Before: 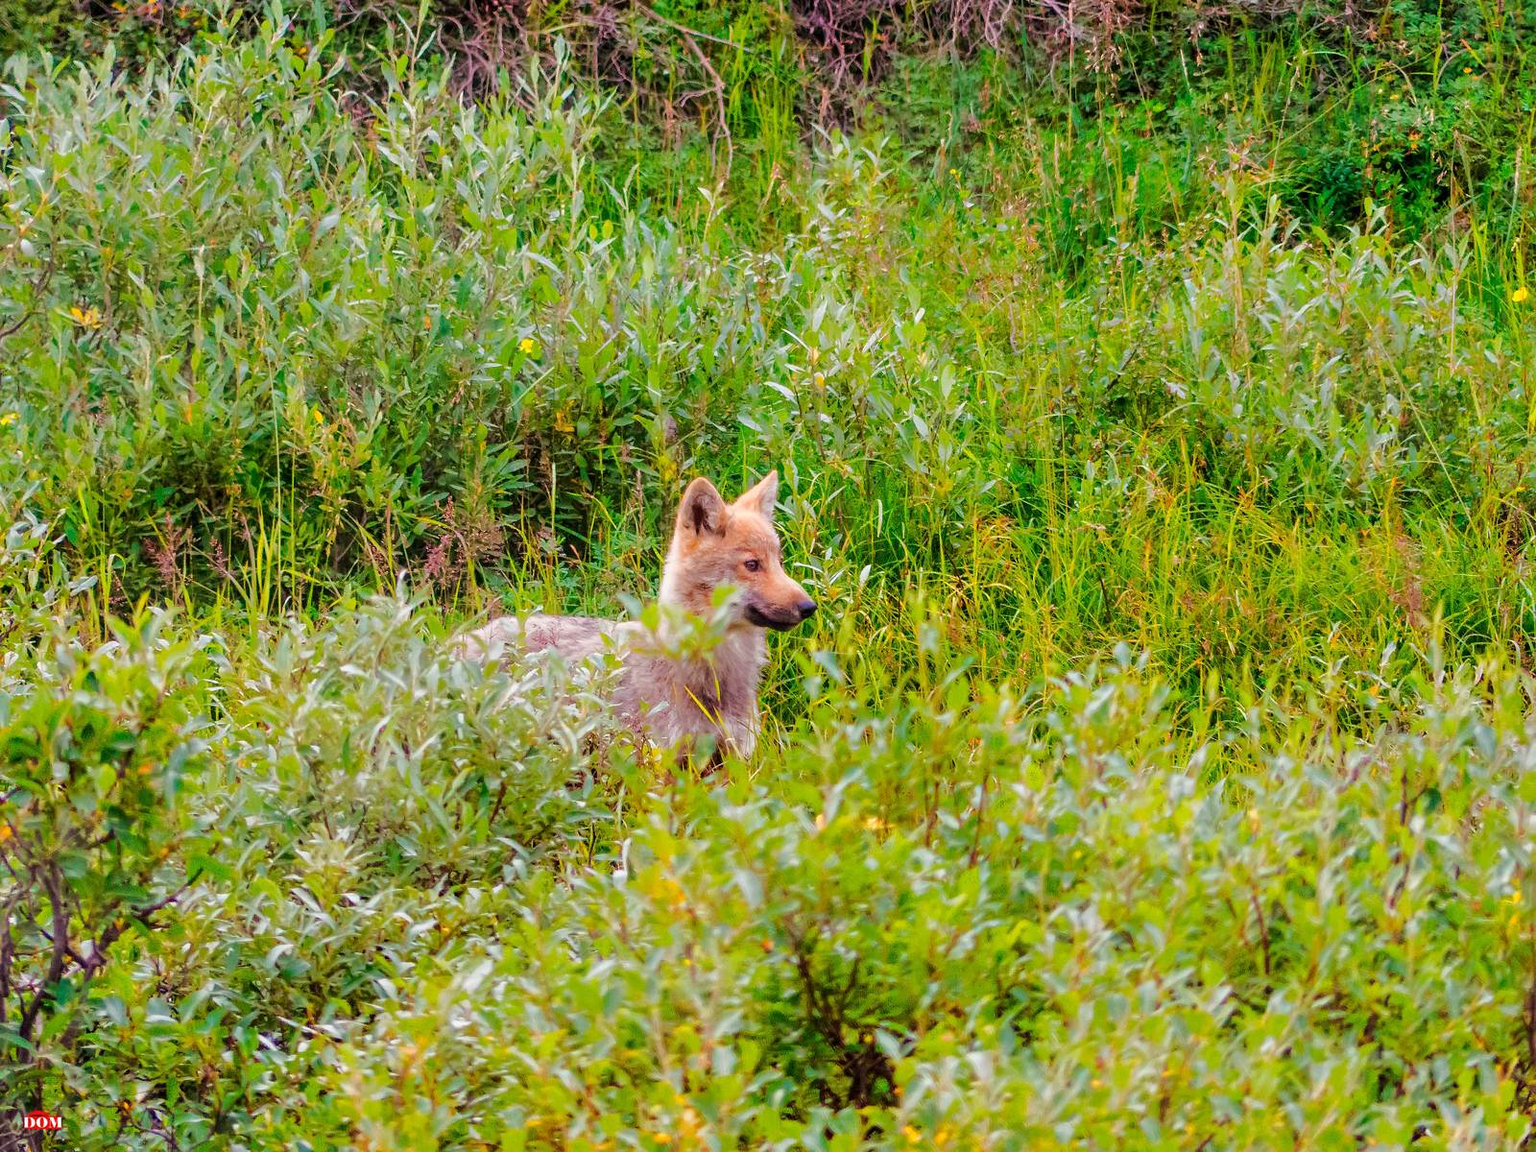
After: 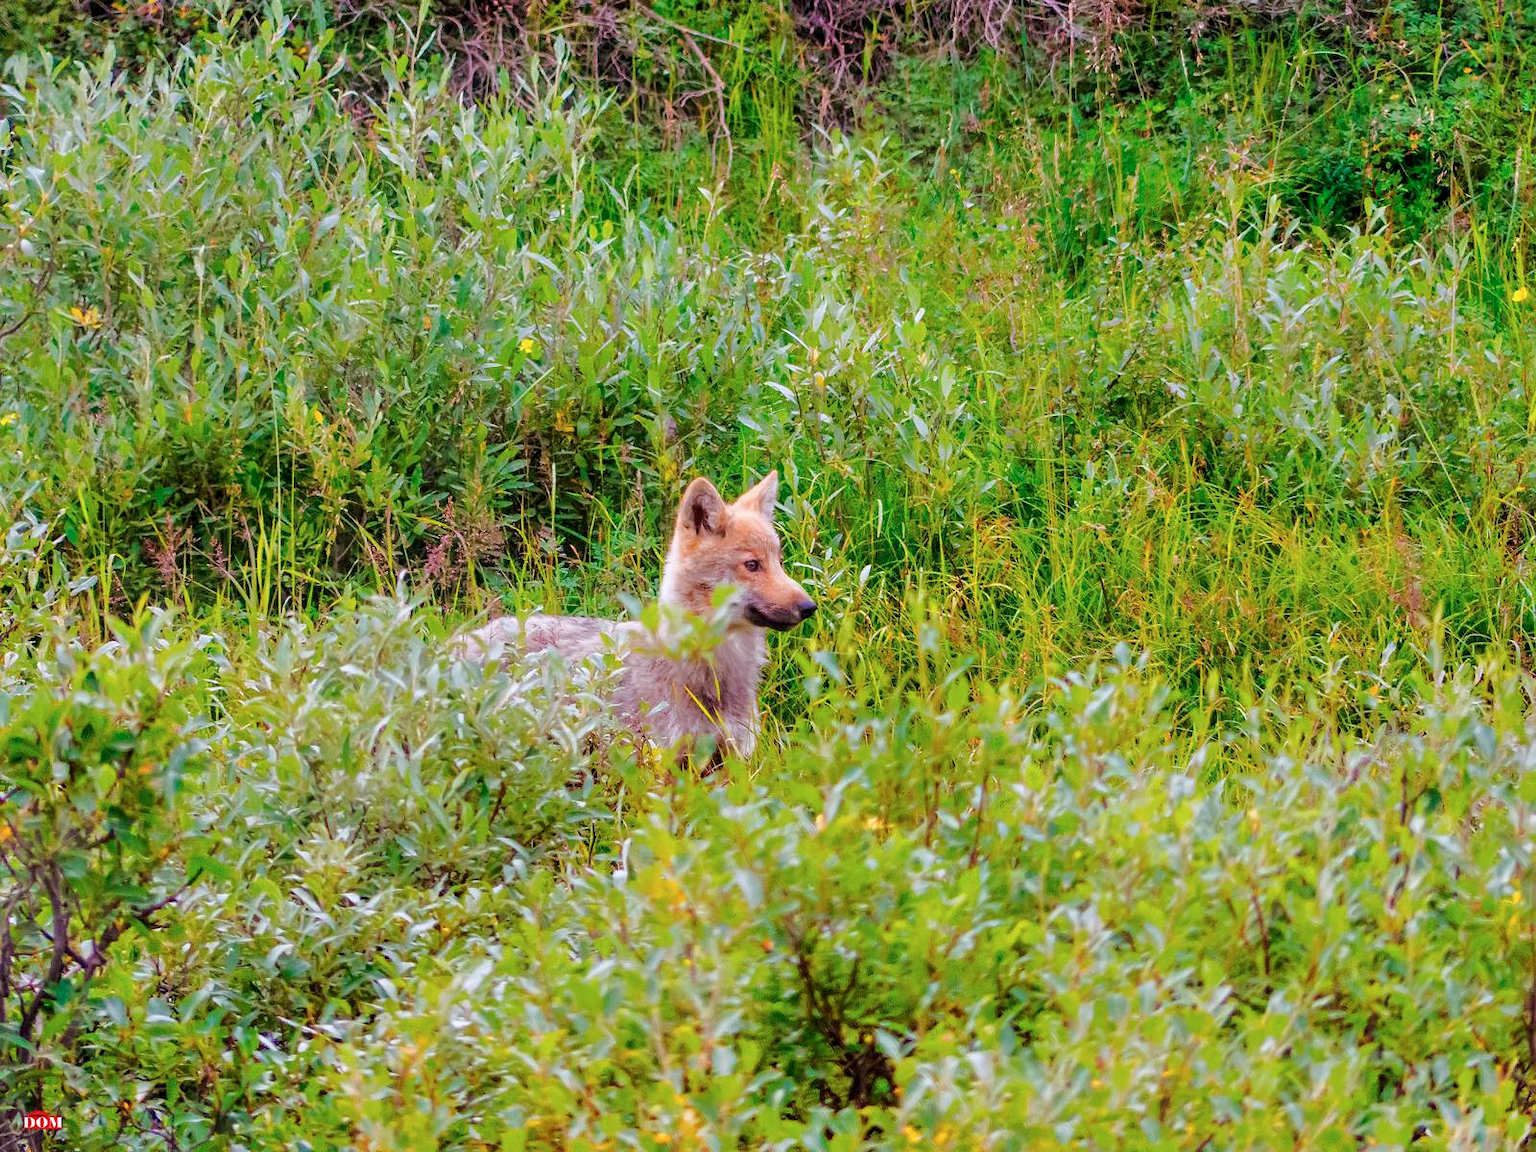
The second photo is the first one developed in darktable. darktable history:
exposure: black level correction 0.001, compensate highlight preservation false
color calibration: illuminant as shot in camera, x 0.358, y 0.373, temperature 4628.91 K
